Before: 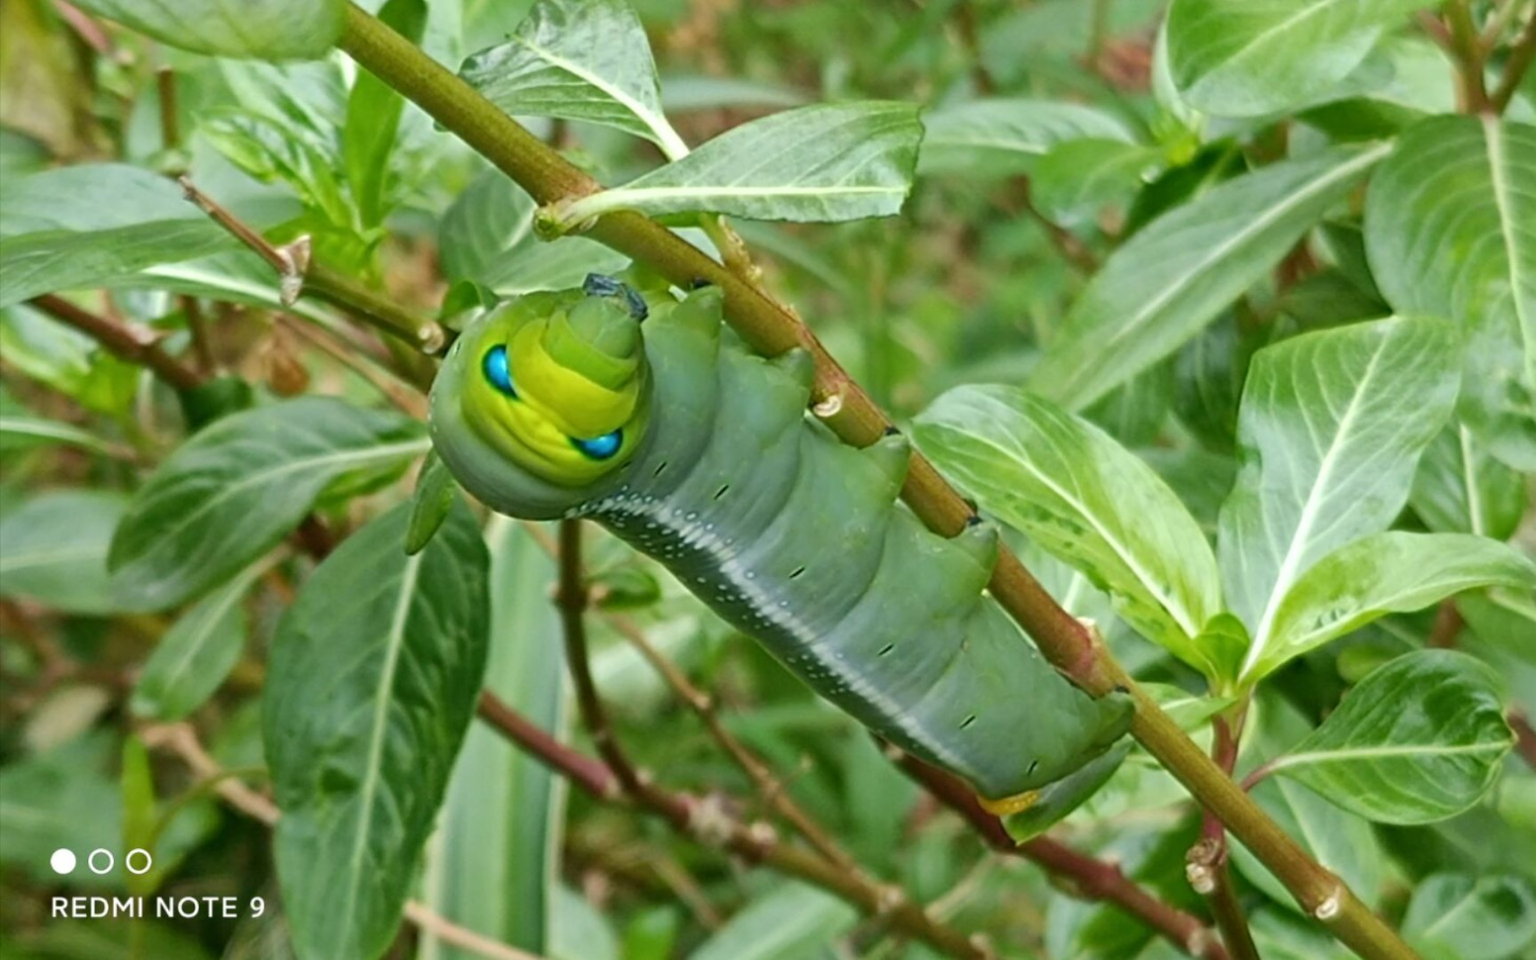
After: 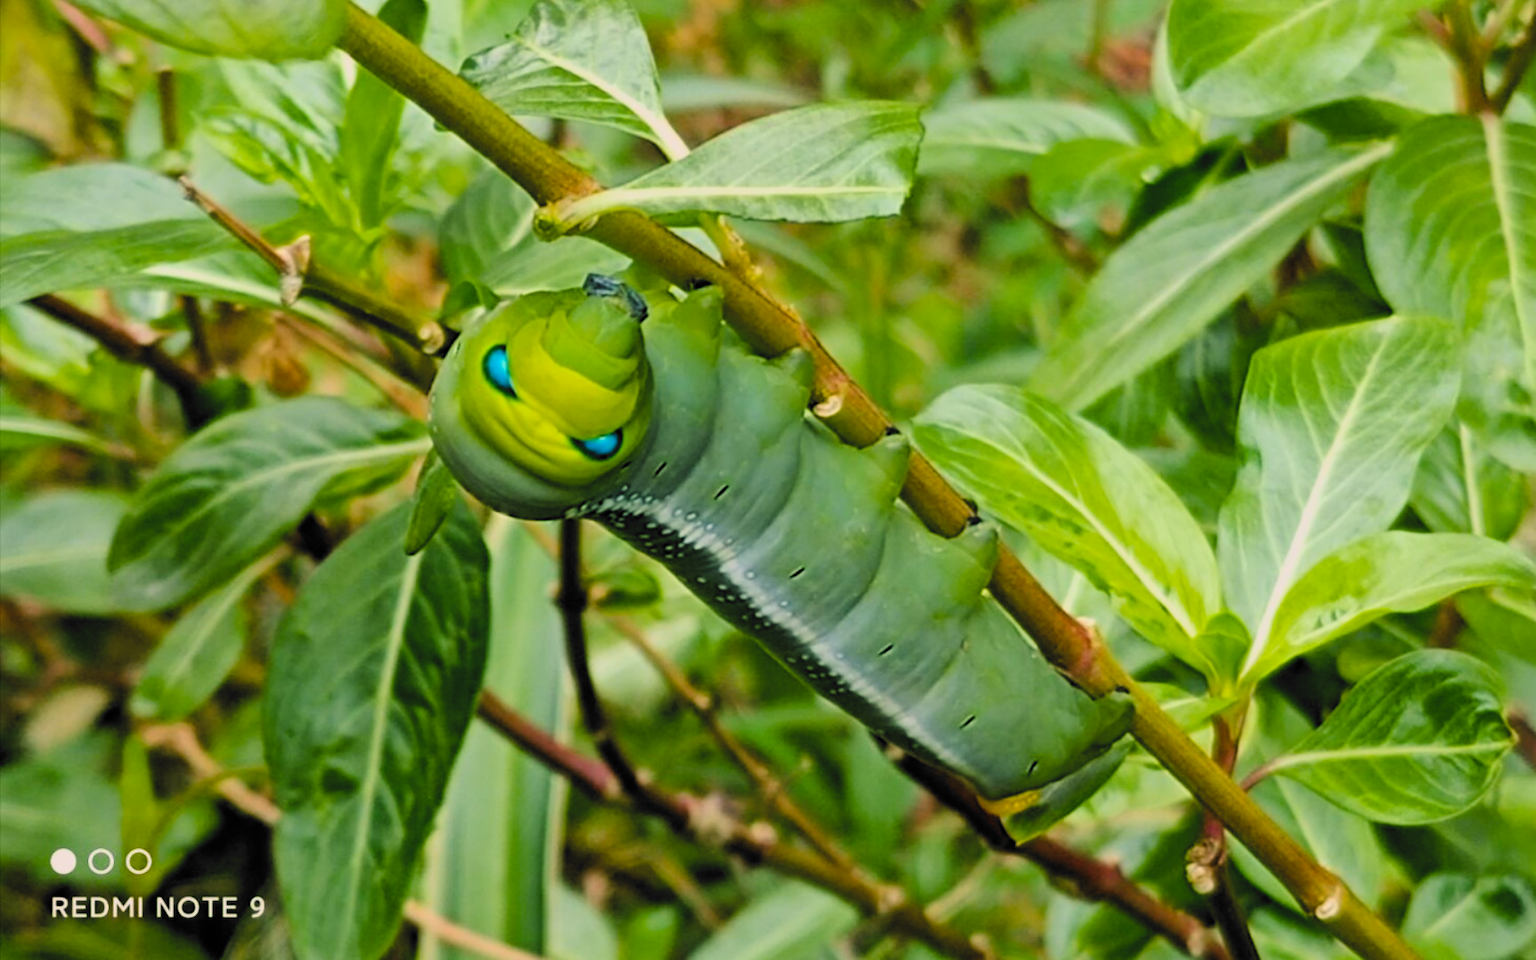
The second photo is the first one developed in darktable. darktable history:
color balance rgb: highlights gain › chroma 2.059%, highlights gain › hue 44.43°, perceptual saturation grading › global saturation 31.054%, global vibrance 15.353%
filmic rgb: black relative exposure -5.09 EV, white relative exposure 3.96 EV, hardness 2.91, contrast 1.297, highlights saturation mix -29.04%, color science v6 (2022), iterations of high-quality reconstruction 0
